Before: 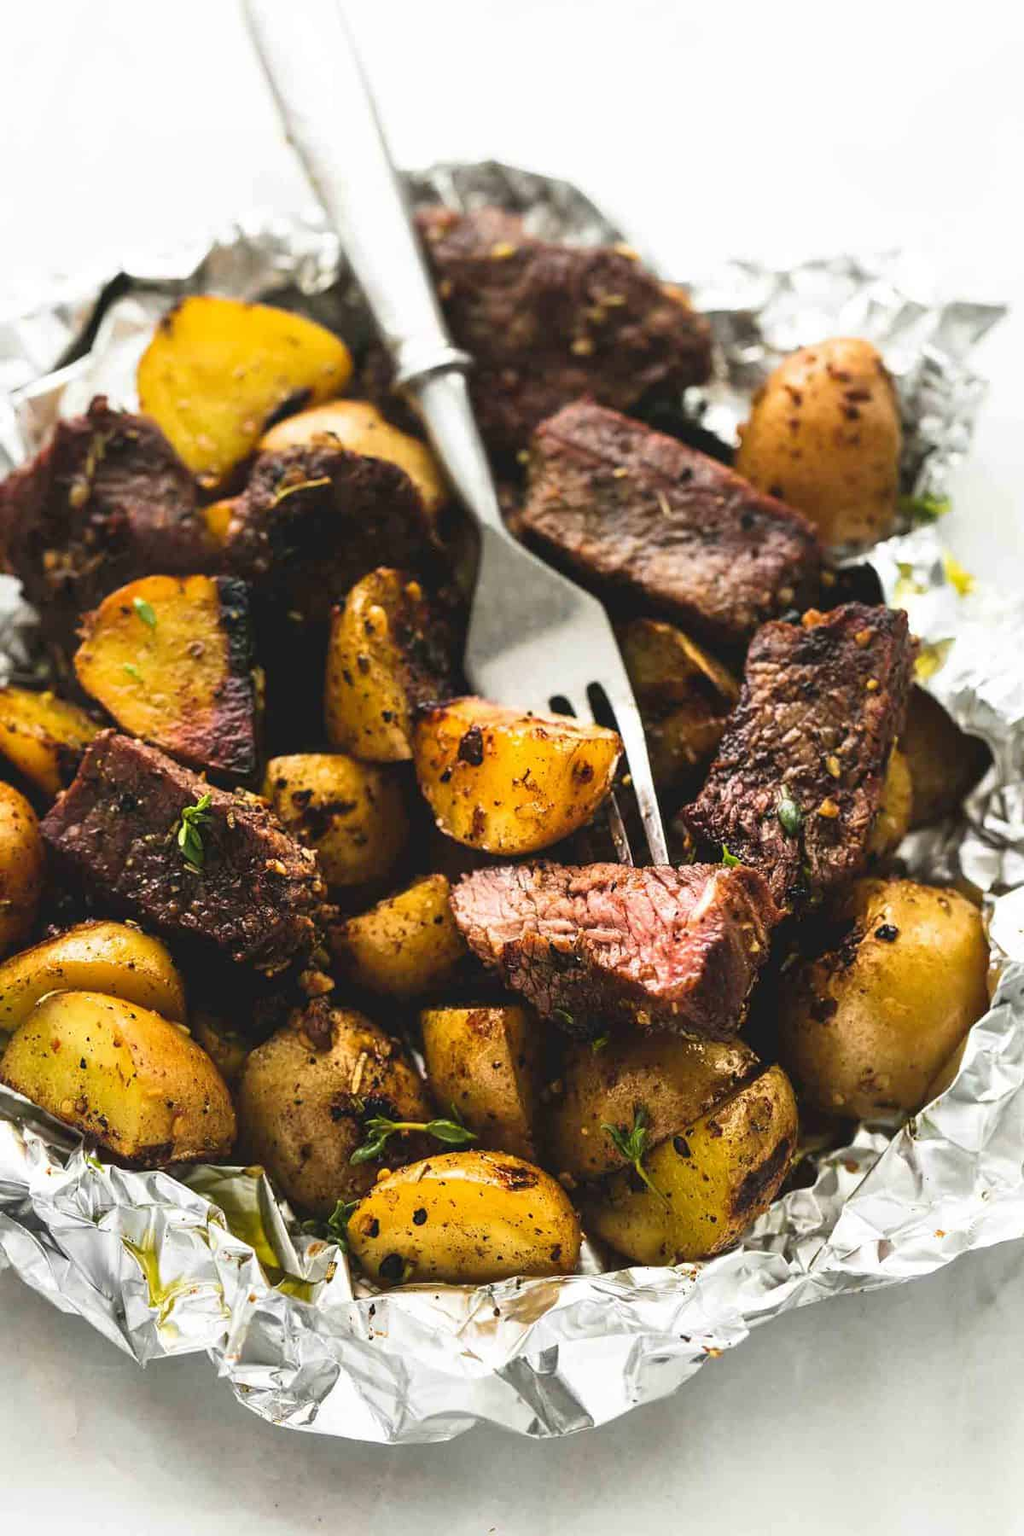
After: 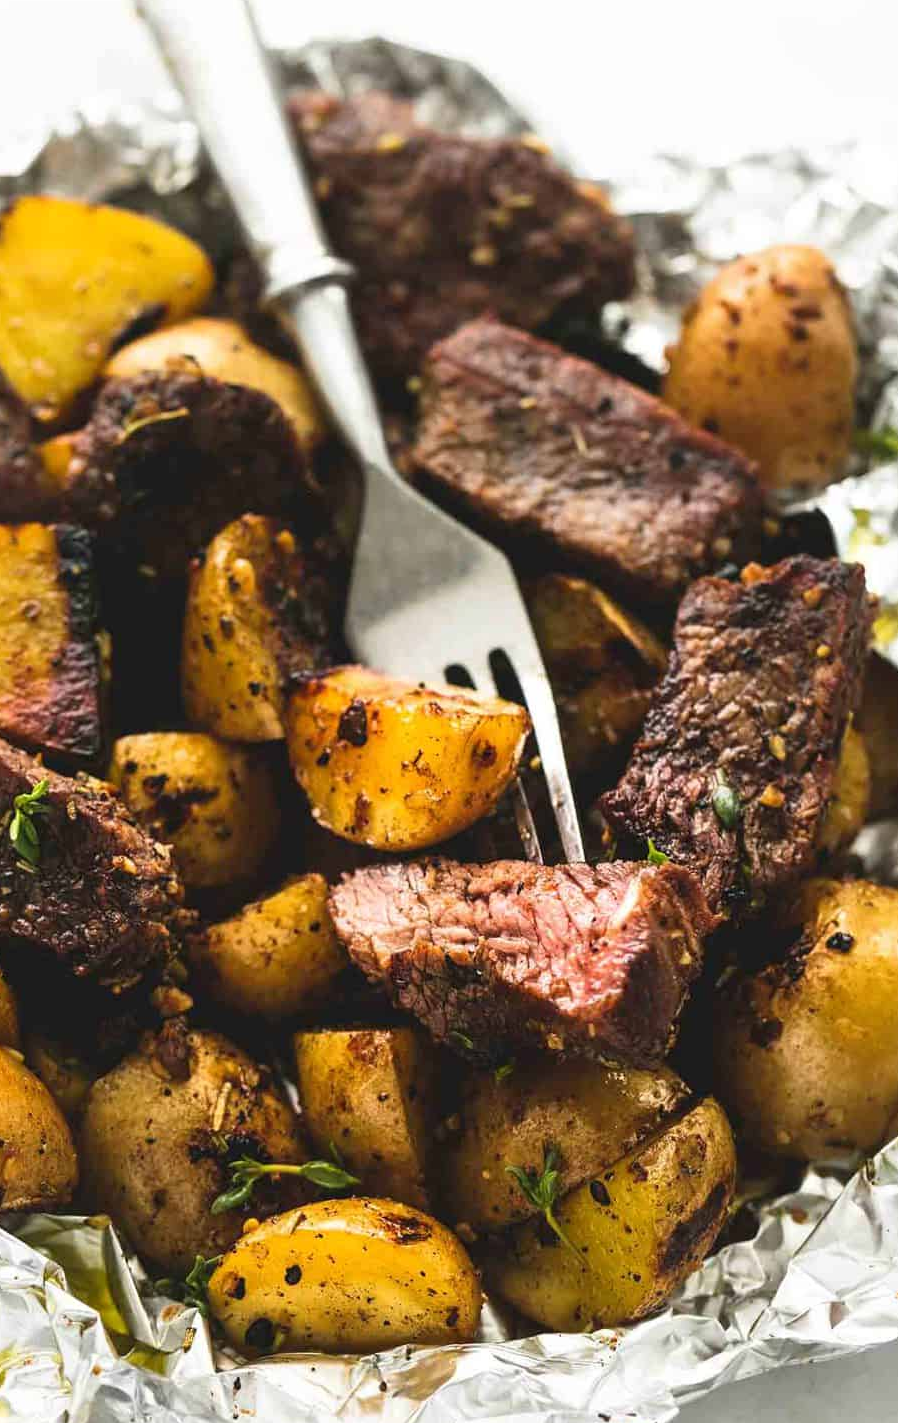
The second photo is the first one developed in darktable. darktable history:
crop: left 16.587%, top 8.442%, right 8.566%, bottom 12.49%
tone equalizer: on, module defaults
